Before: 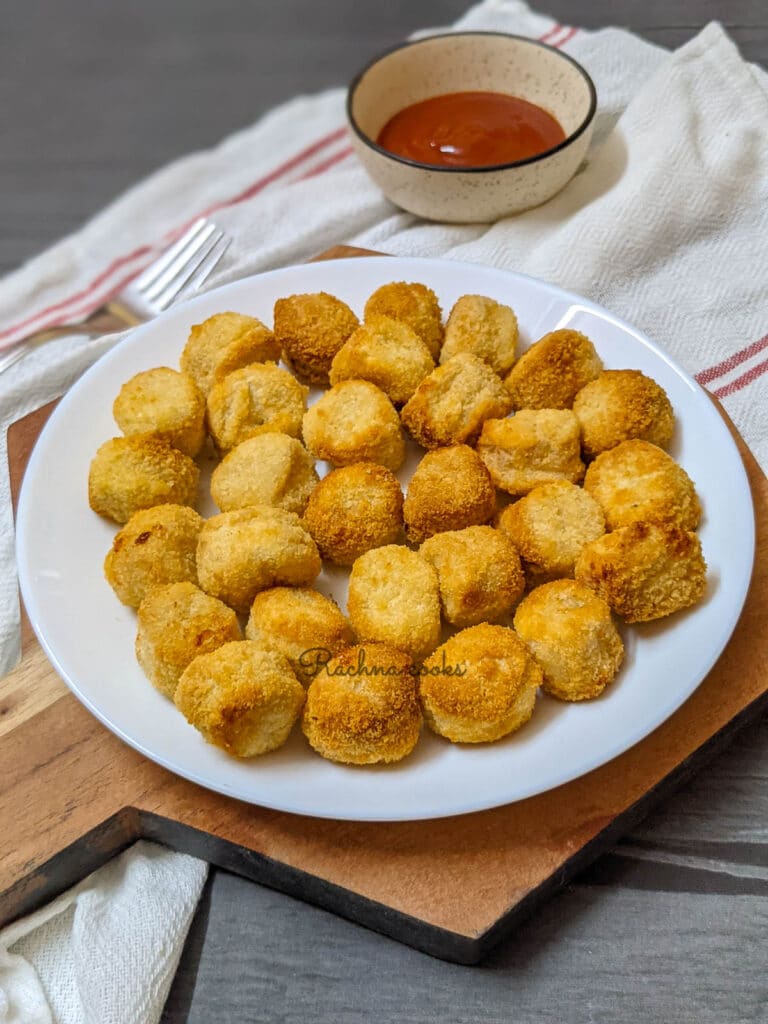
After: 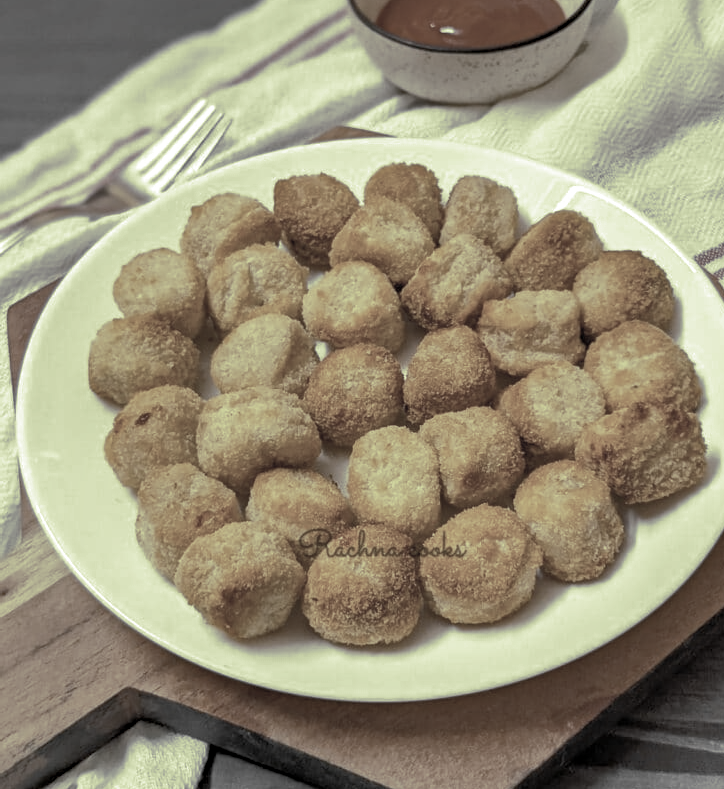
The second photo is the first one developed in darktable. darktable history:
crop and rotate: angle 0.03°, top 11.643%, right 5.651%, bottom 11.189%
contrast brightness saturation: contrast 0.1, saturation -0.3
split-toning: shadows › hue 290.82°, shadows › saturation 0.34, highlights › saturation 0.38, balance 0, compress 50%
rotate and perspective: automatic cropping off
color zones: curves: ch0 [(0, 0.613) (0.01, 0.613) (0.245, 0.448) (0.498, 0.529) (0.642, 0.665) (0.879, 0.777) (0.99, 0.613)]; ch1 [(0, 0.035) (0.121, 0.189) (0.259, 0.197) (0.415, 0.061) (0.589, 0.022) (0.732, 0.022) (0.857, 0.026) (0.991, 0.053)]
haze removal: compatibility mode true, adaptive false
shadows and highlights: on, module defaults
